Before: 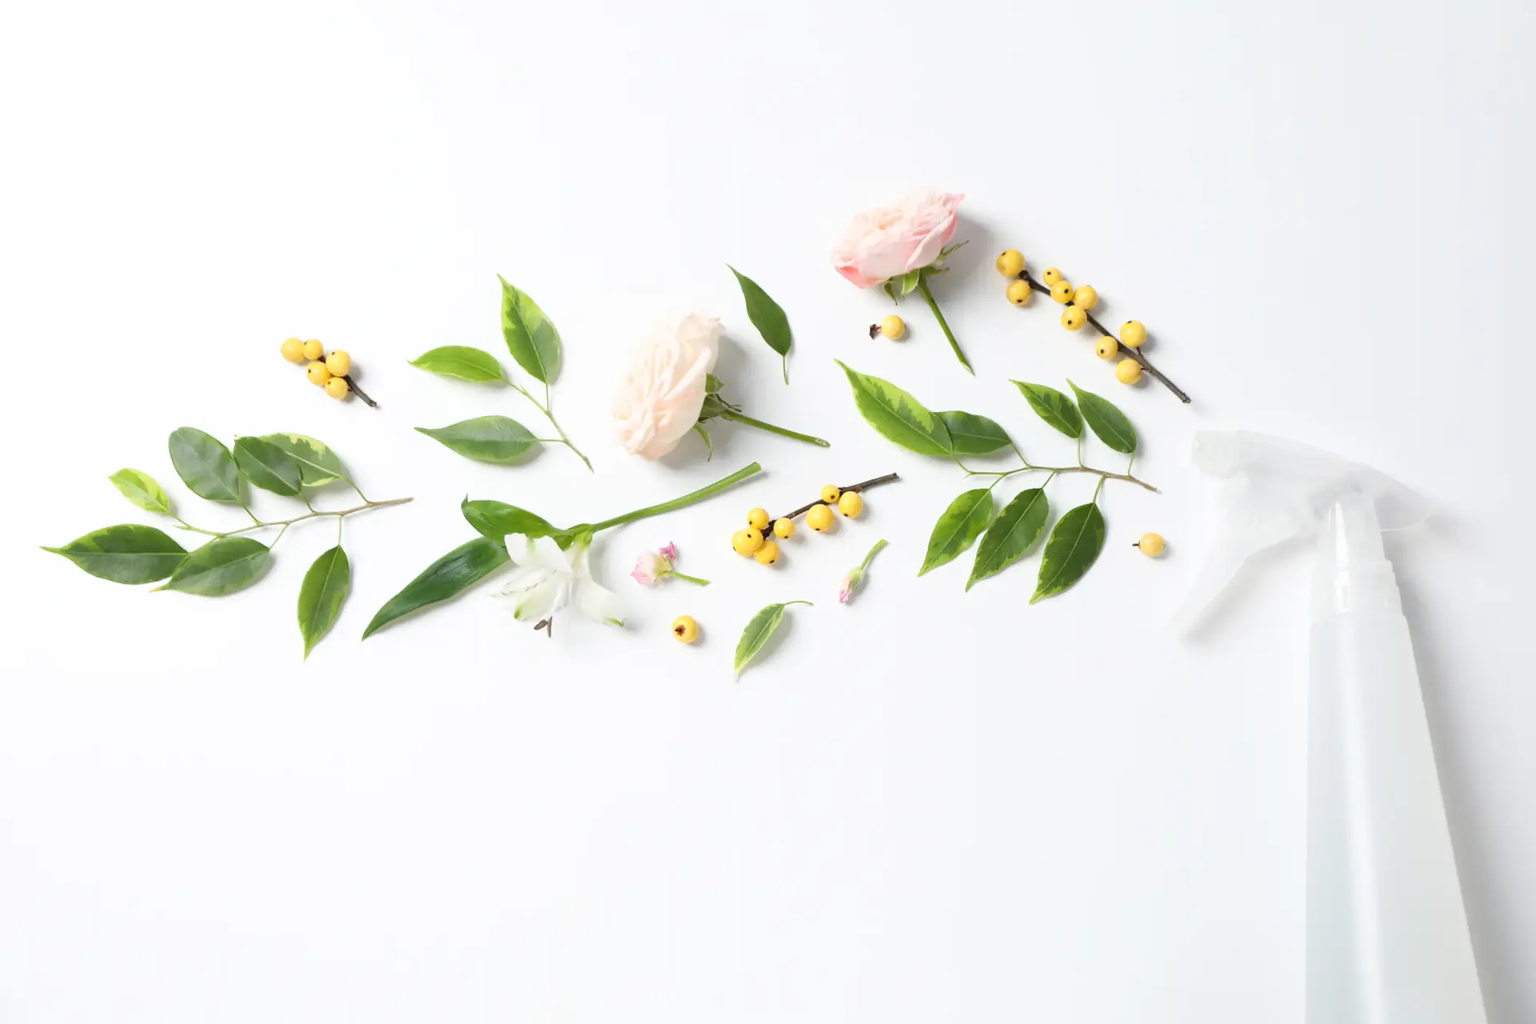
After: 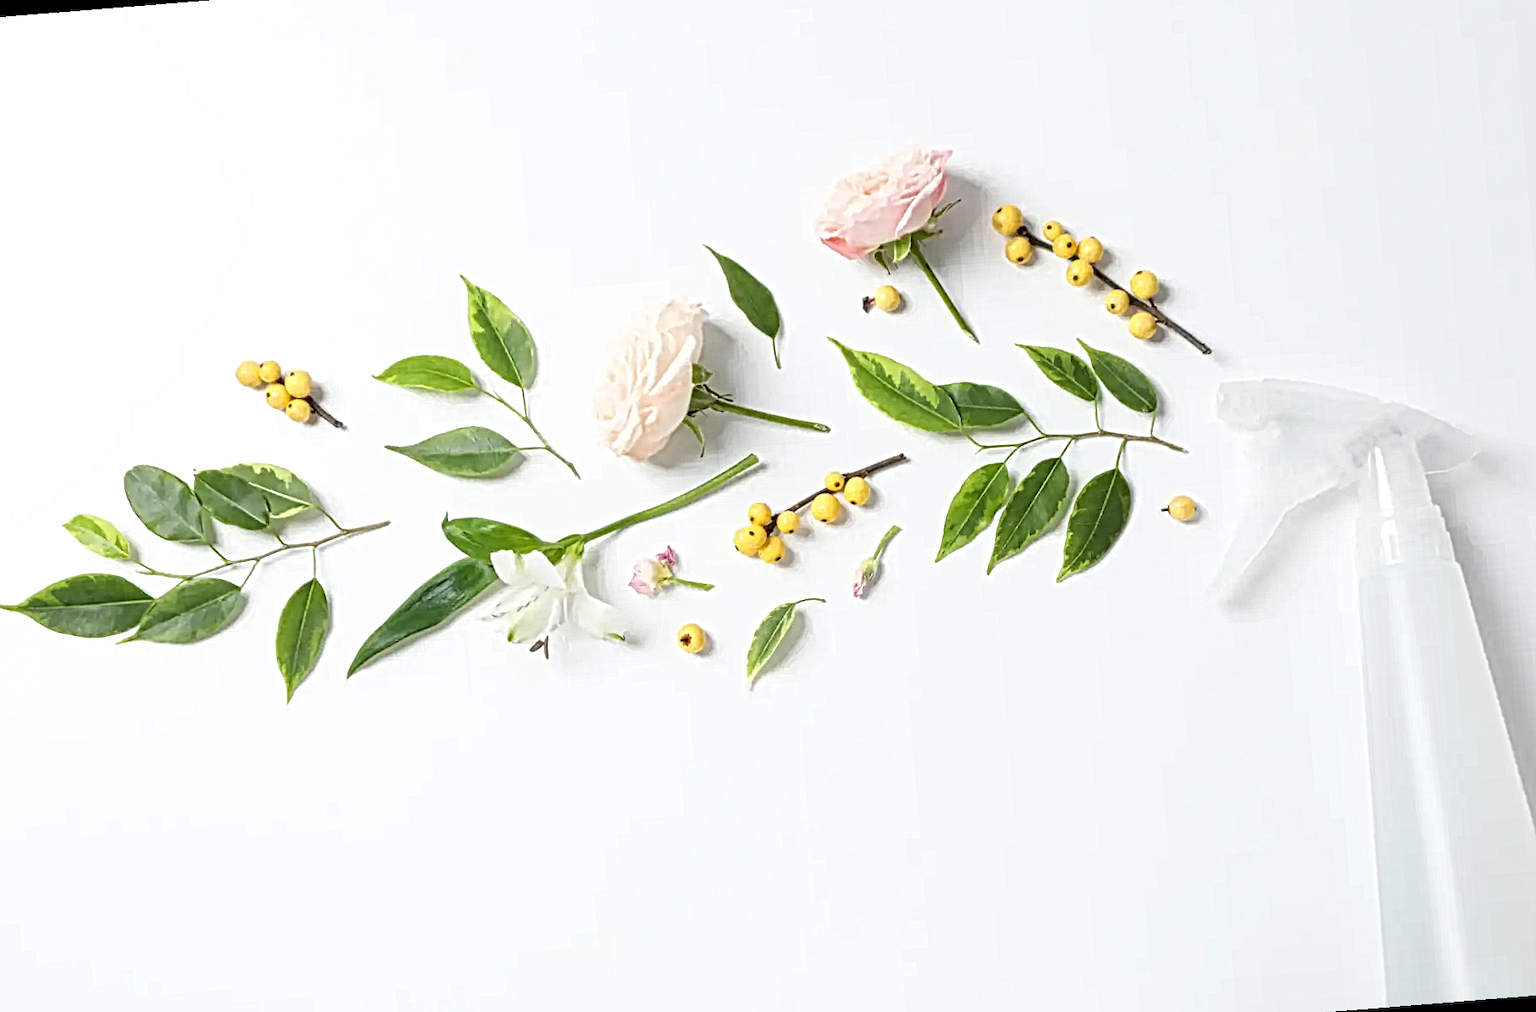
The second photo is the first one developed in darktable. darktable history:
local contrast: mode bilateral grid, contrast 20, coarseness 3, detail 300%, midtone range 0.2
rotate and perspective: rotation -4.57°, crop left 0.054, crop right 0.944, crop top 0.087, crop bottom 0.914
